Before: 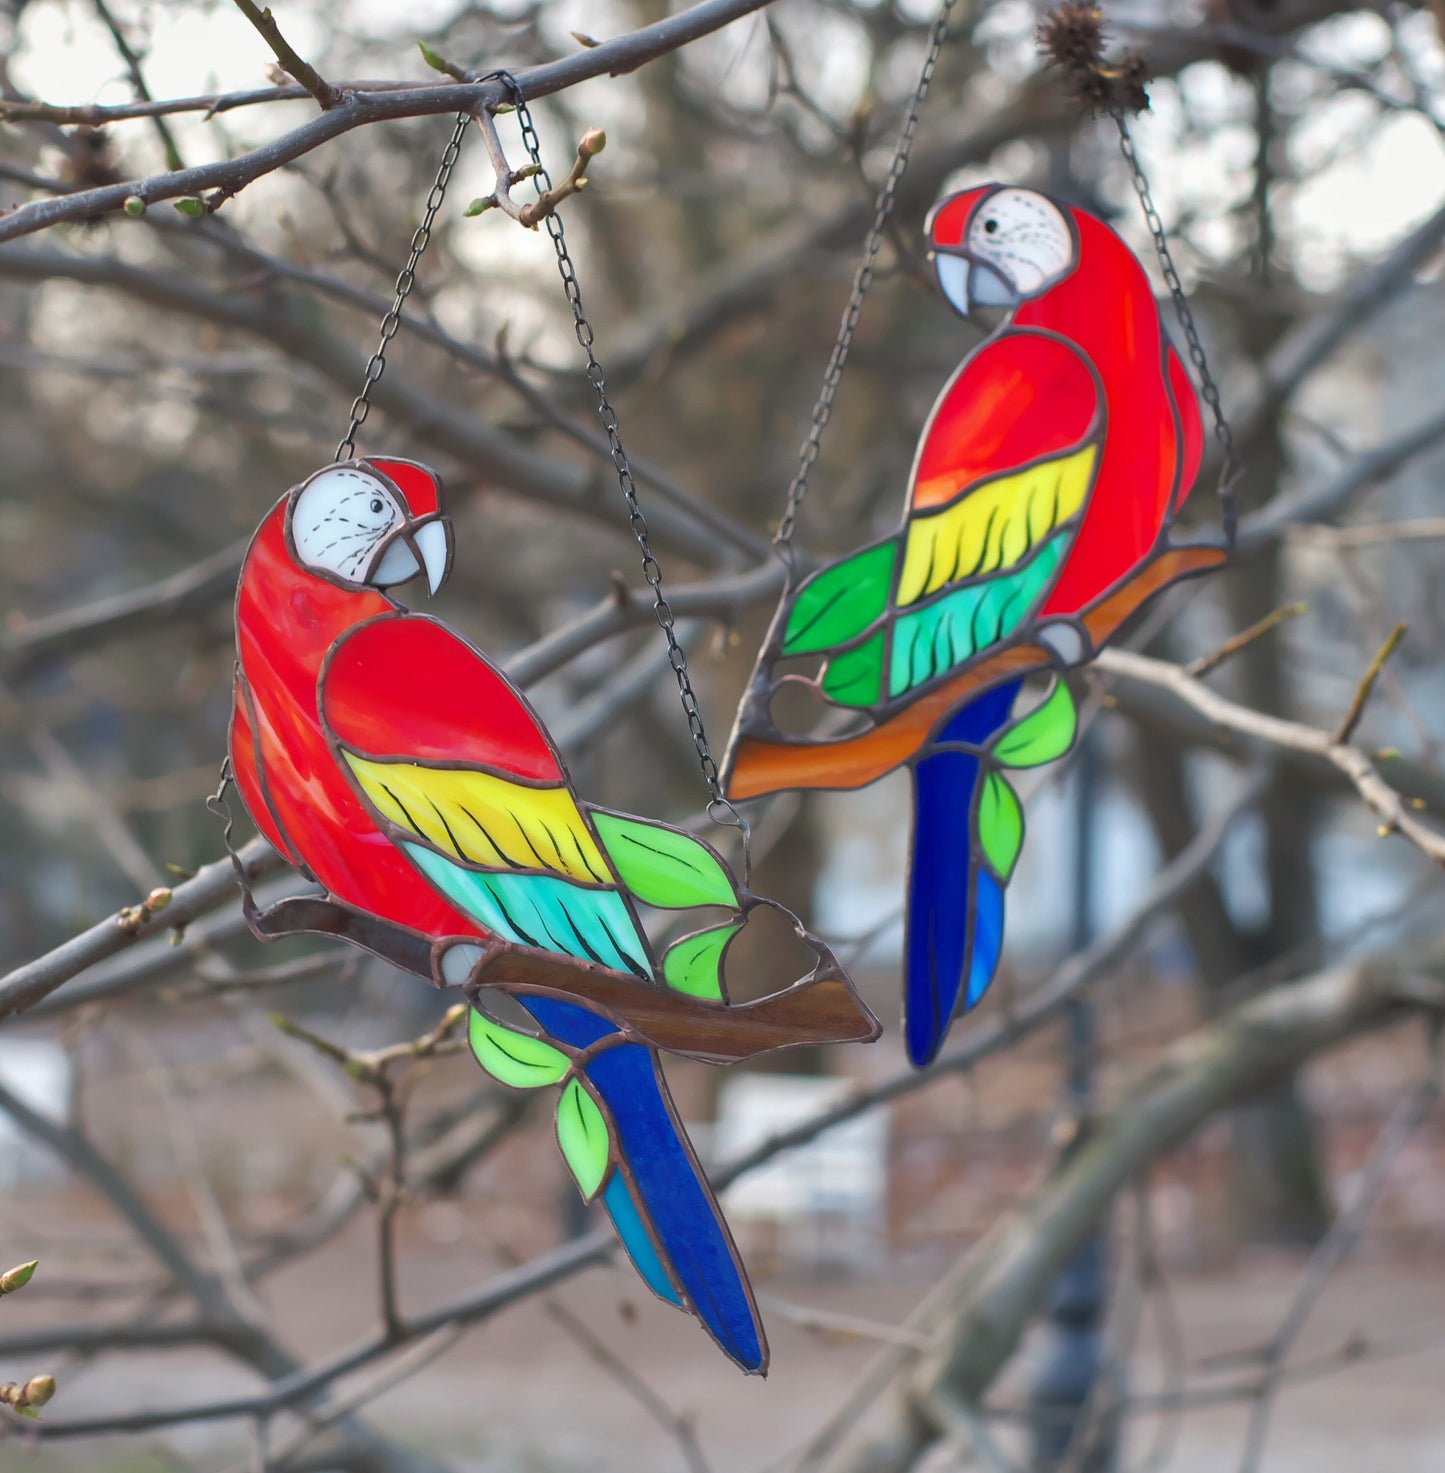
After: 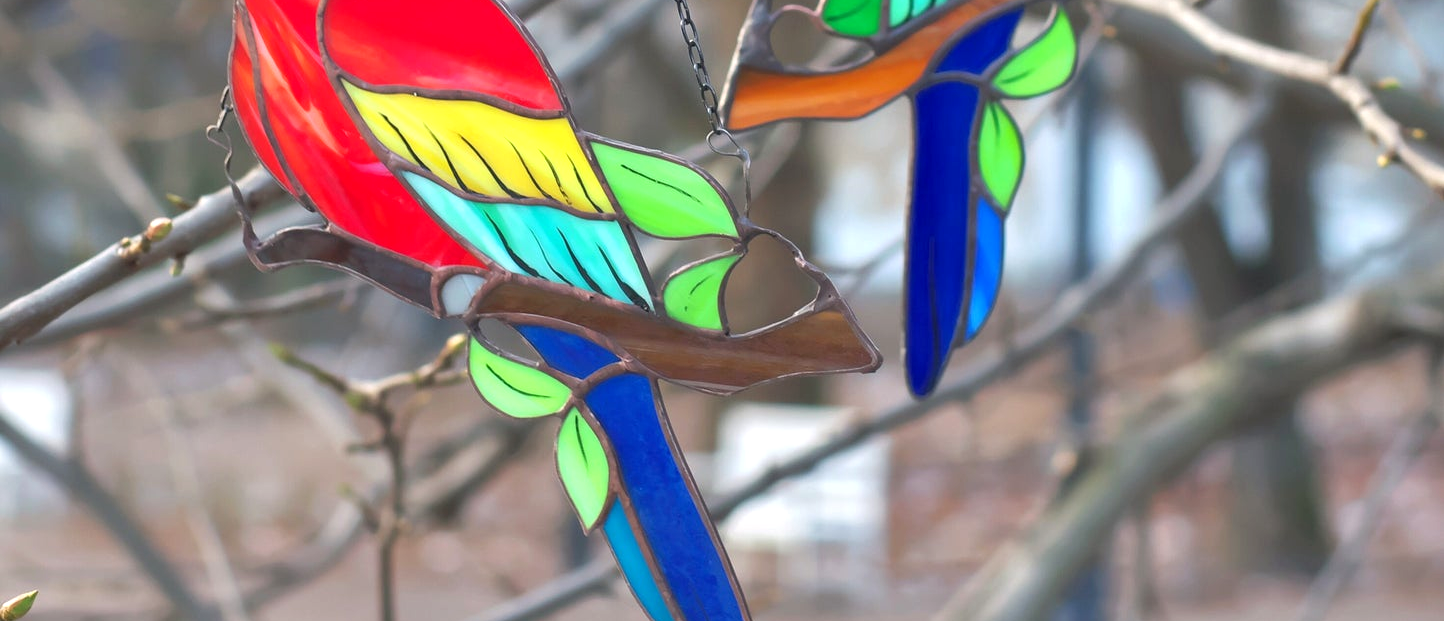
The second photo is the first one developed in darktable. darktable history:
crop: top 45.551%, bottom 12.262%
exposure: black level correction 0.001, exposure 0.5 EV, compensate exposure bias true, compensate highlight preservation false
tone equalizer: on, module defaults
